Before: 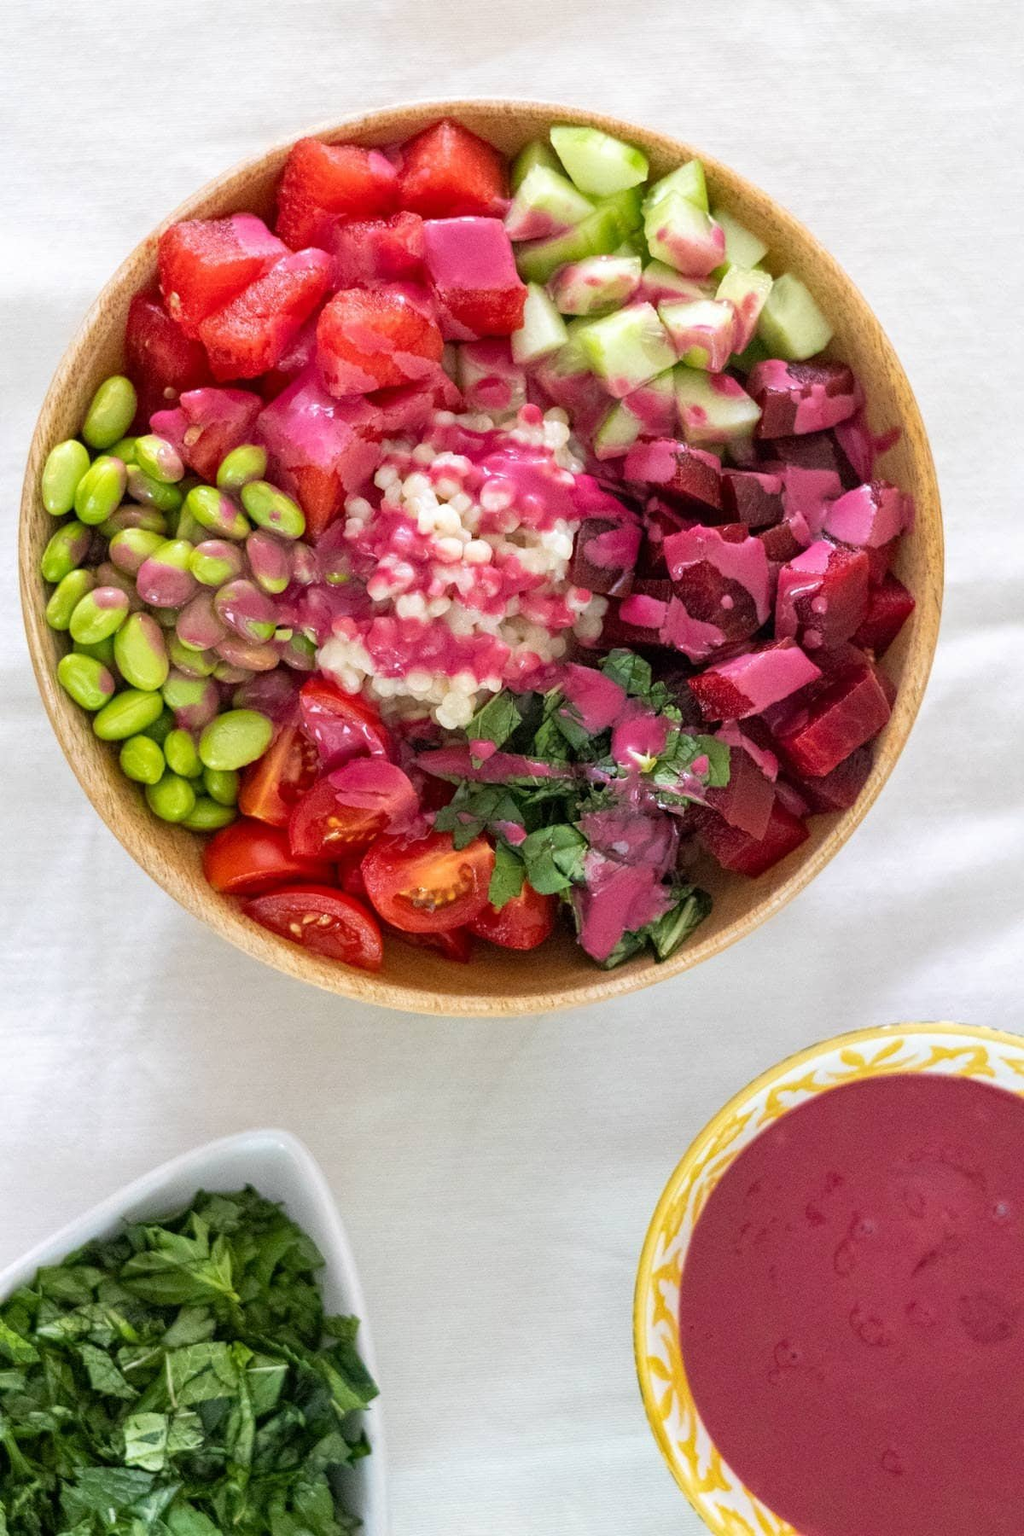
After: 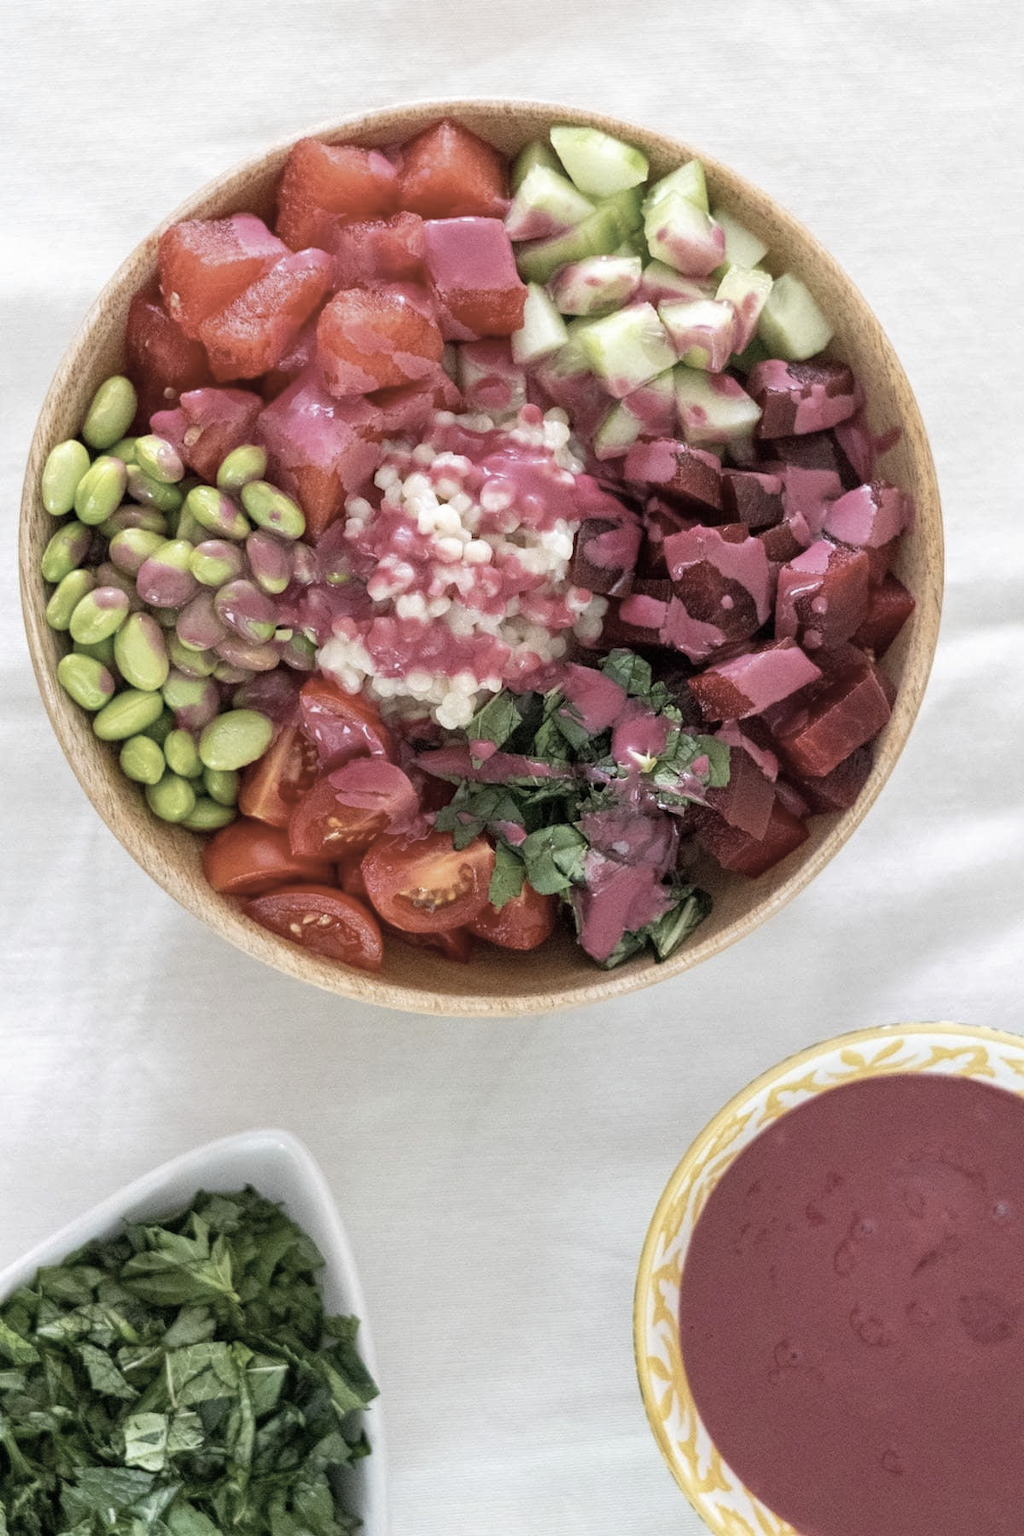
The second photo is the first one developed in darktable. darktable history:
color correction: highlights b* -0.02, saturation 0.532
